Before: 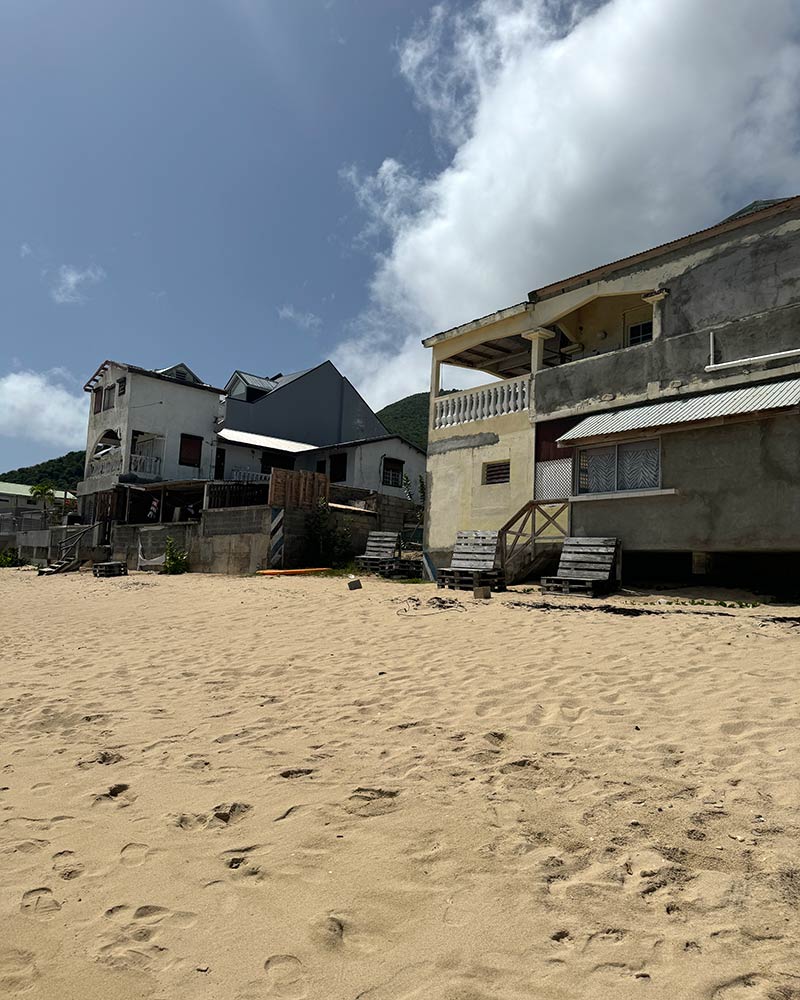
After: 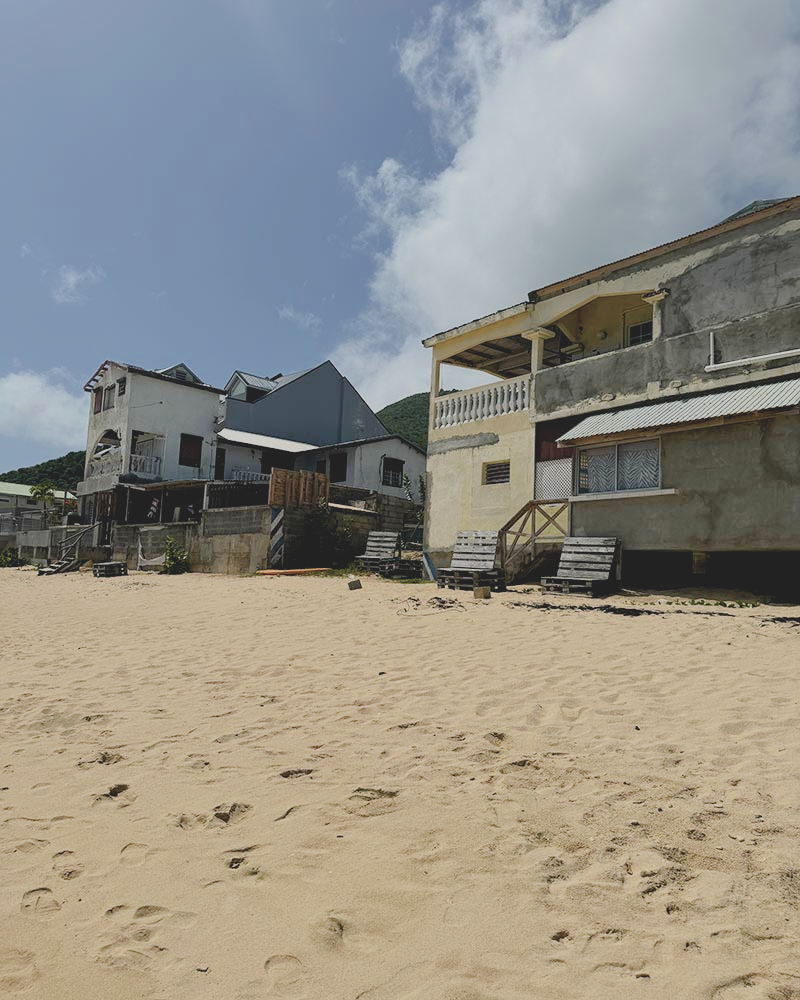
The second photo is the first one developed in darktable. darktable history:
filmic rgb: black relative exposure -7.65 EV, white relative exposure 4.56 EV, hardness 3.61, color science v6 (2022)
exposure: exposure 0.766 EV, compensate highlight preservation false
contrast brightness saturation: contrast -0.26, saturation -0.43
color balance rgb: perceptual saturation grading › global saturation 20%, perceptual saturation grading › highlights -25%, perceptual saturation grading › shadows 50.52%, global vibrance 40.24%
